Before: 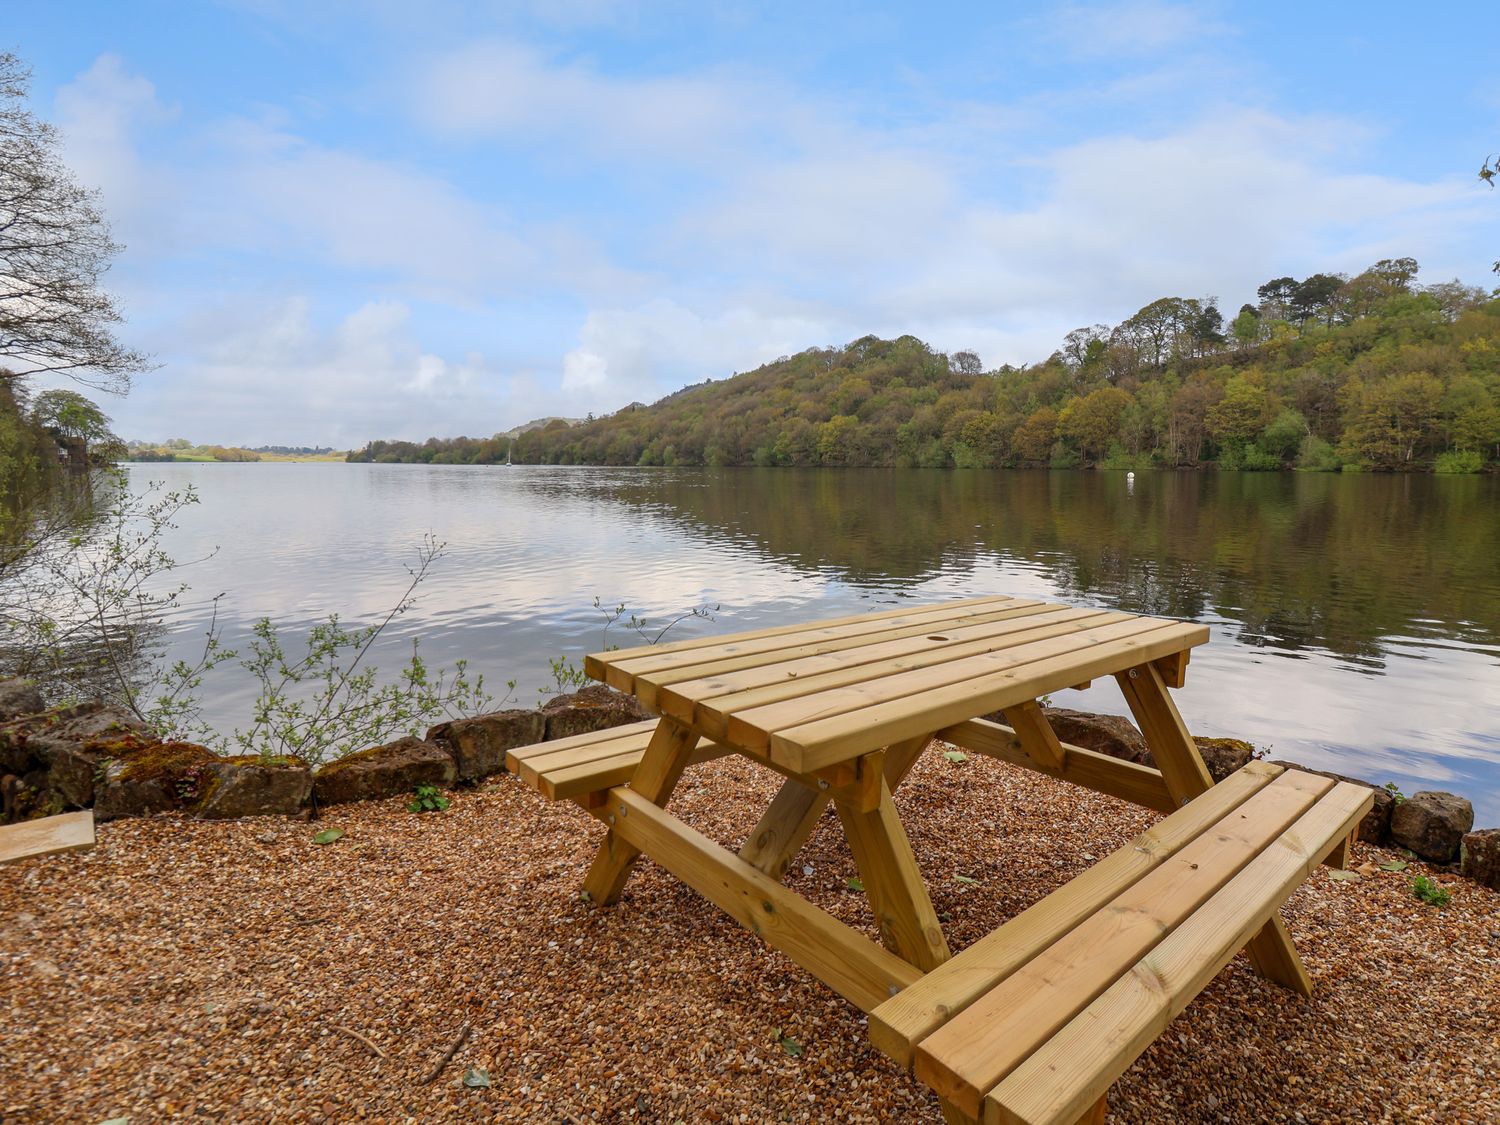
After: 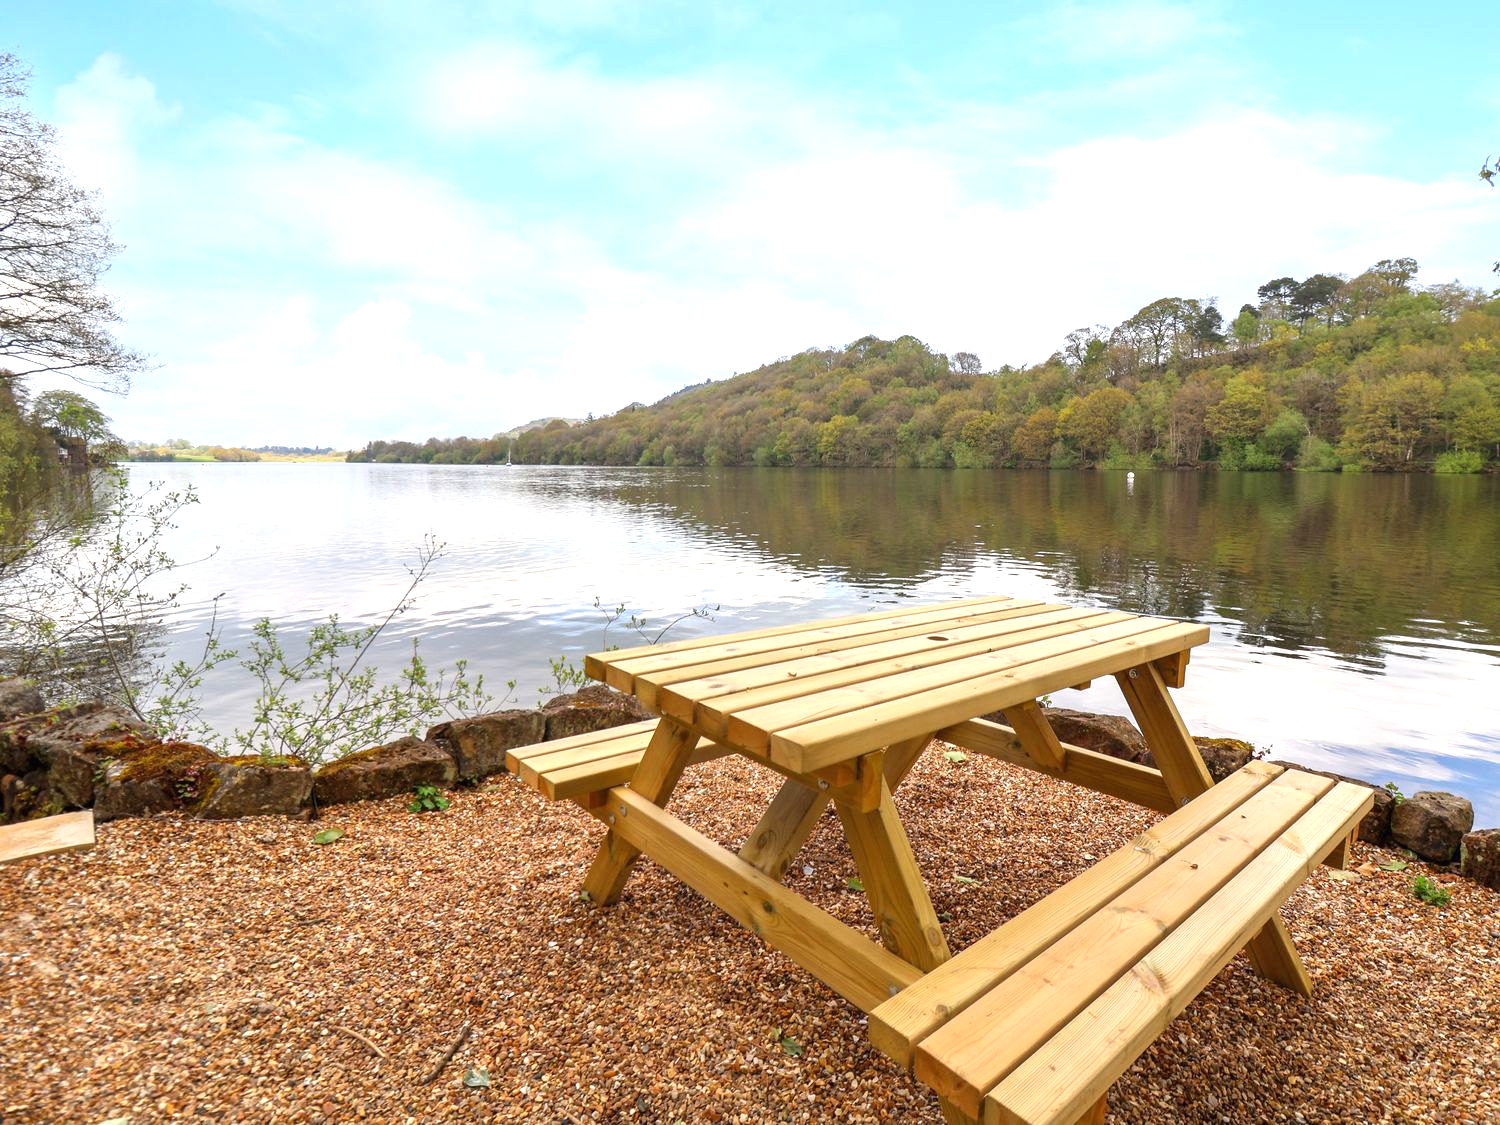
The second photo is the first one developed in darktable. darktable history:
exposure: black level correction -0.001, exposure 0.909 EV, compensate highlight preservation false
